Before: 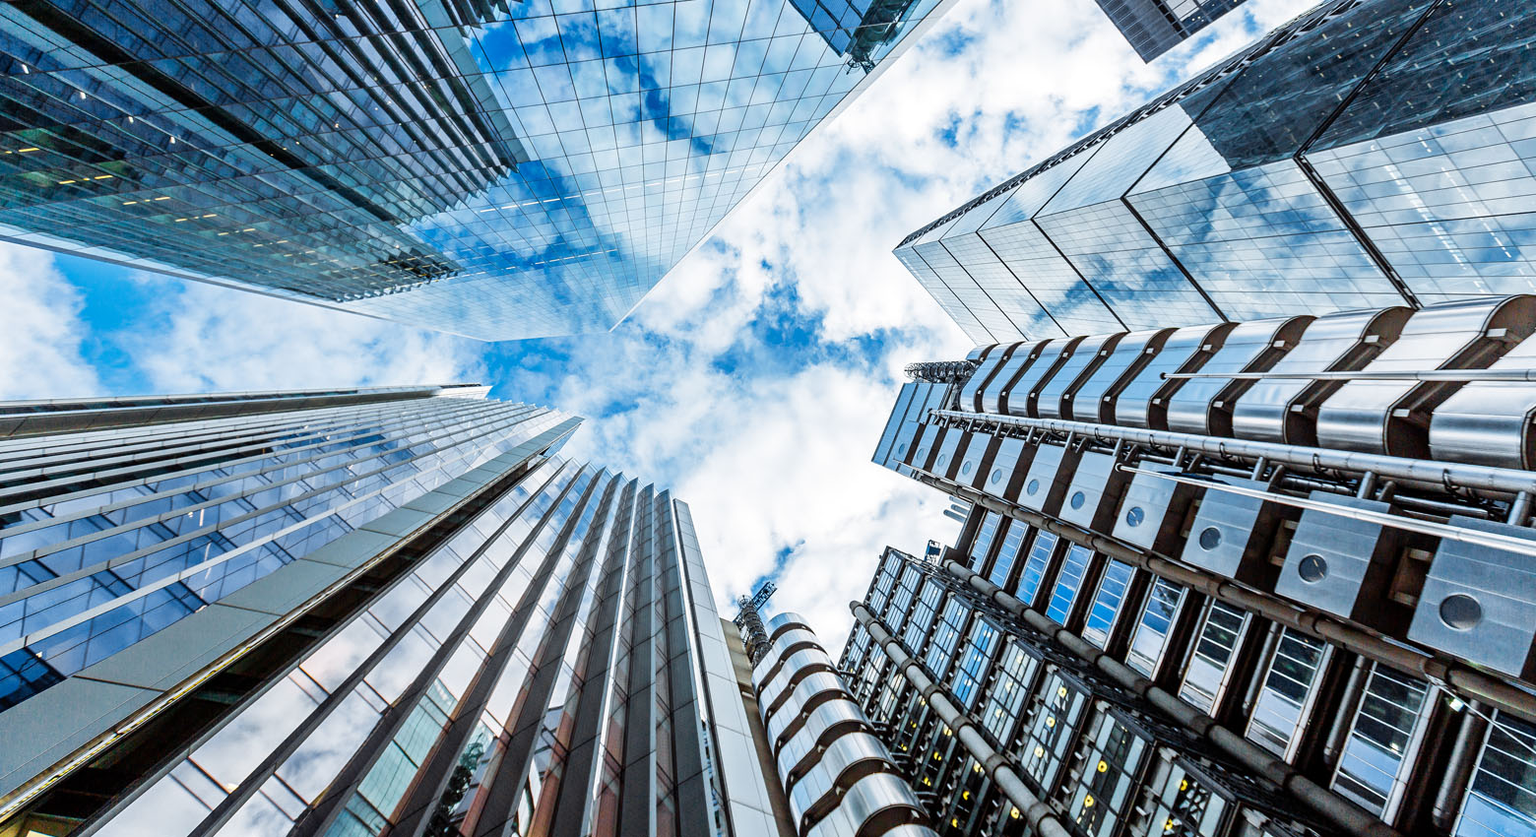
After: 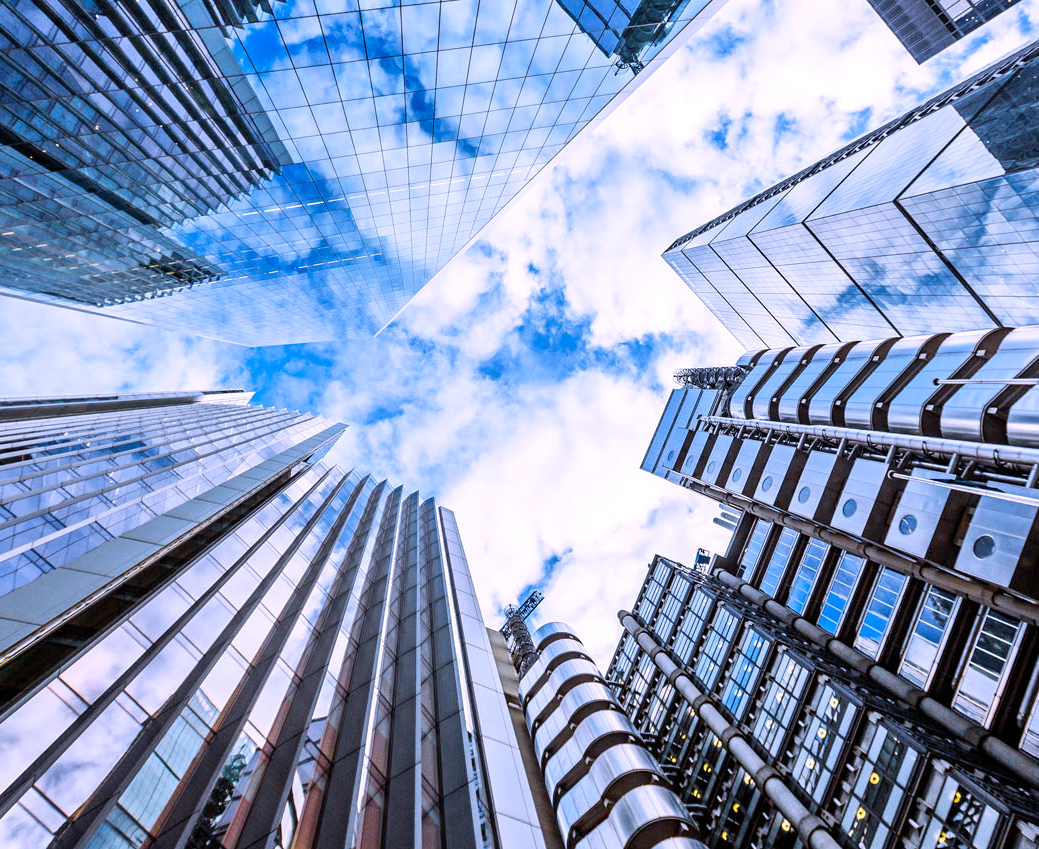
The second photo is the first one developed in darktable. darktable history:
white balance: red 1.042, blue 1.17
crop and rotate: left 15.754%, right 17.579%
